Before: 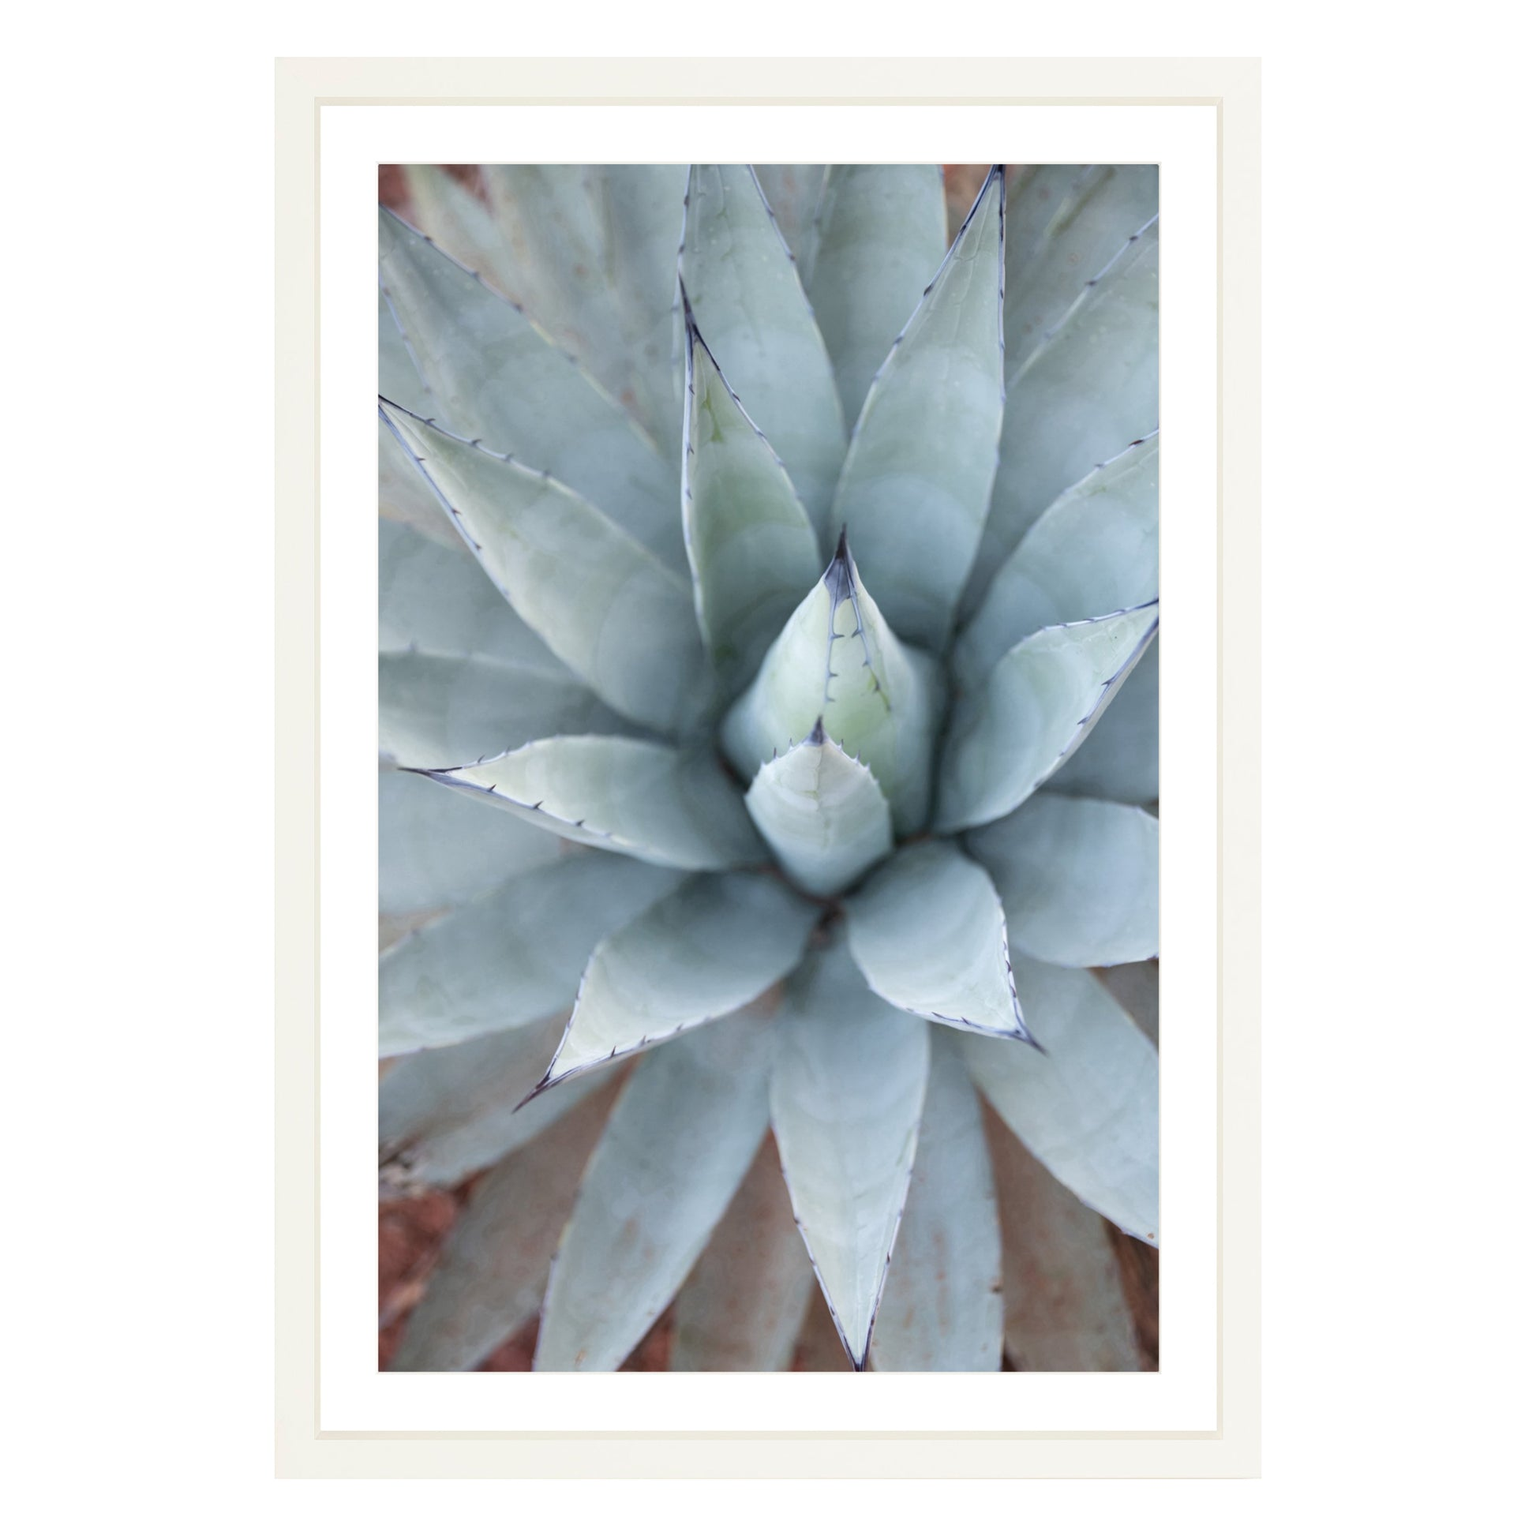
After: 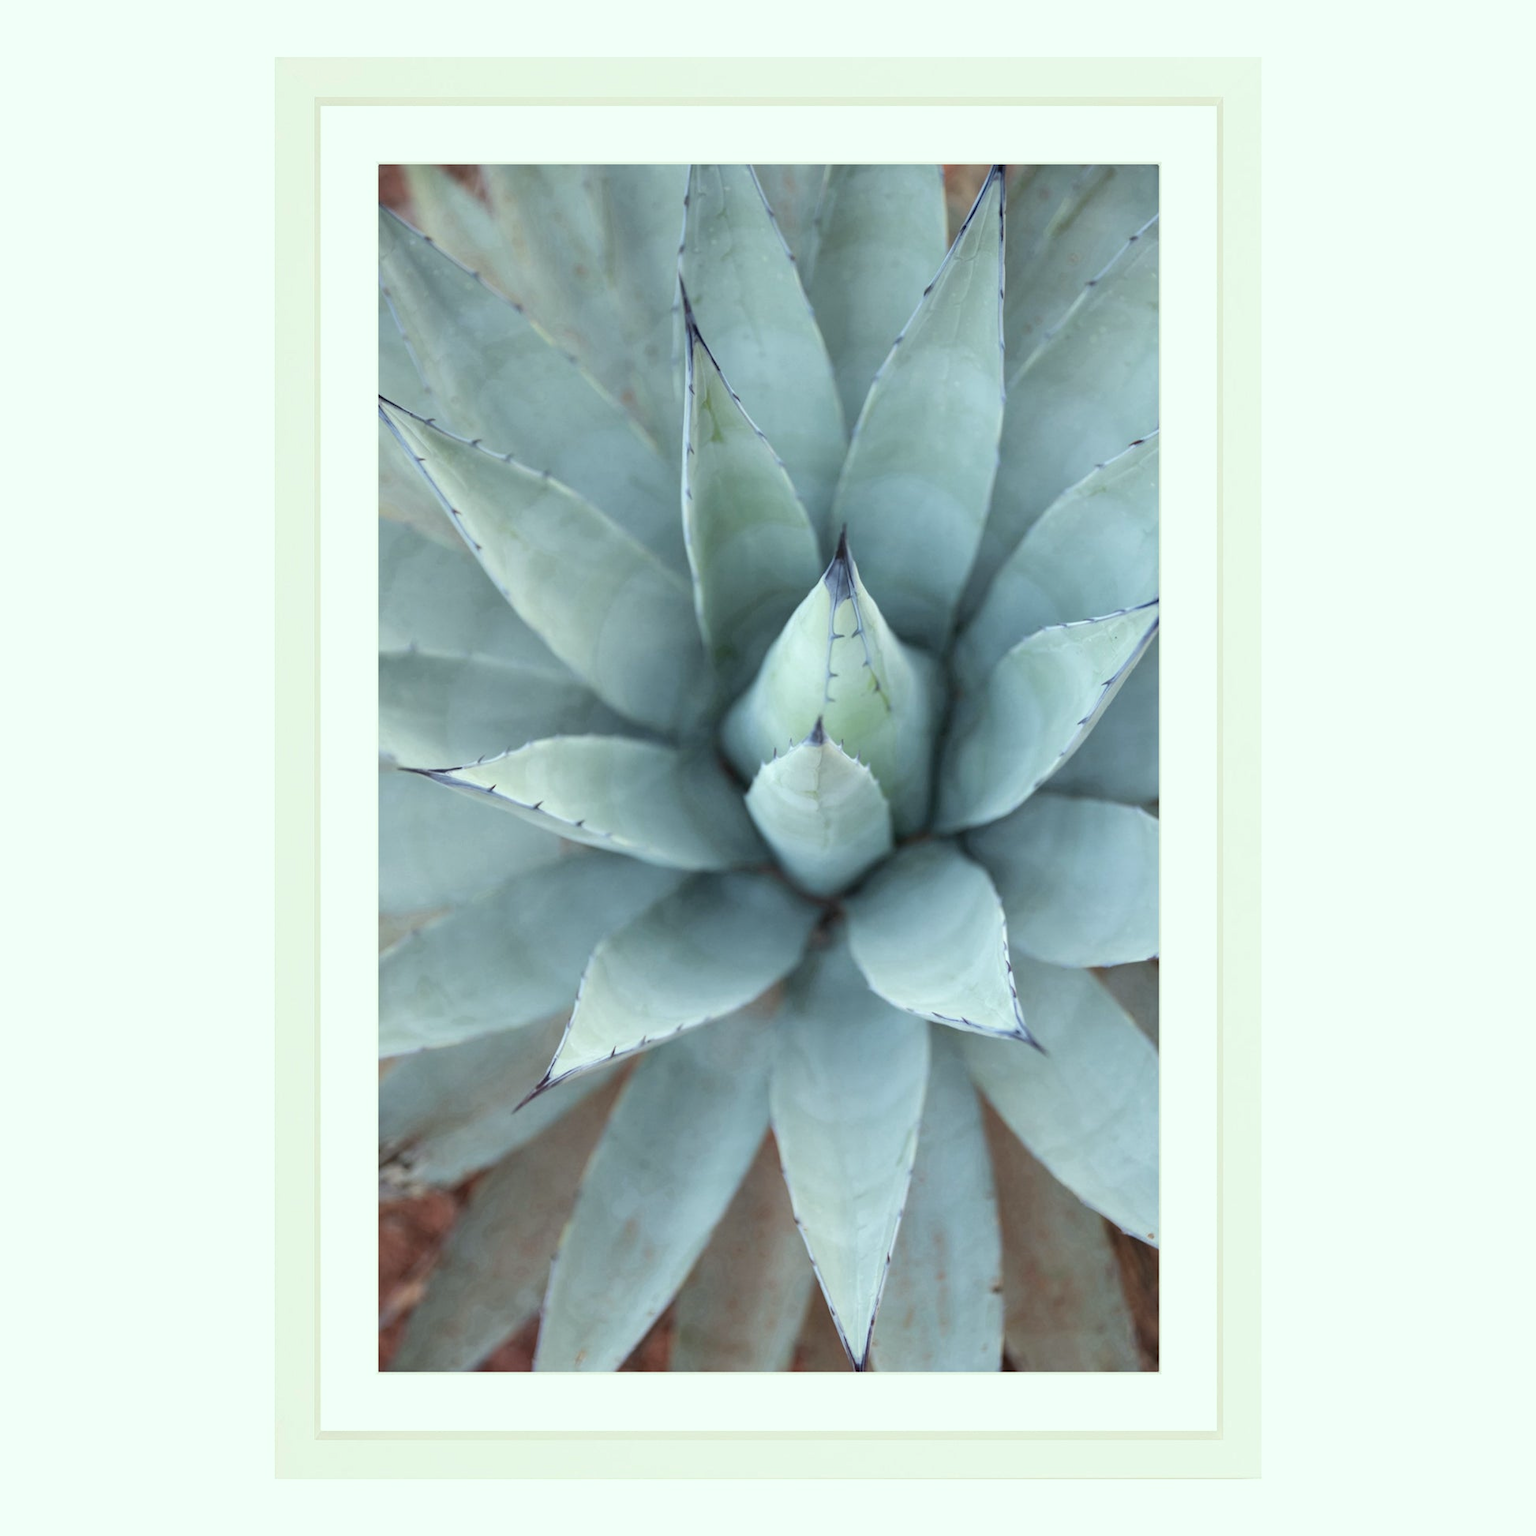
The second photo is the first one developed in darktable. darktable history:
color correction: highlights a* -8.06, highlights b* 3.42
